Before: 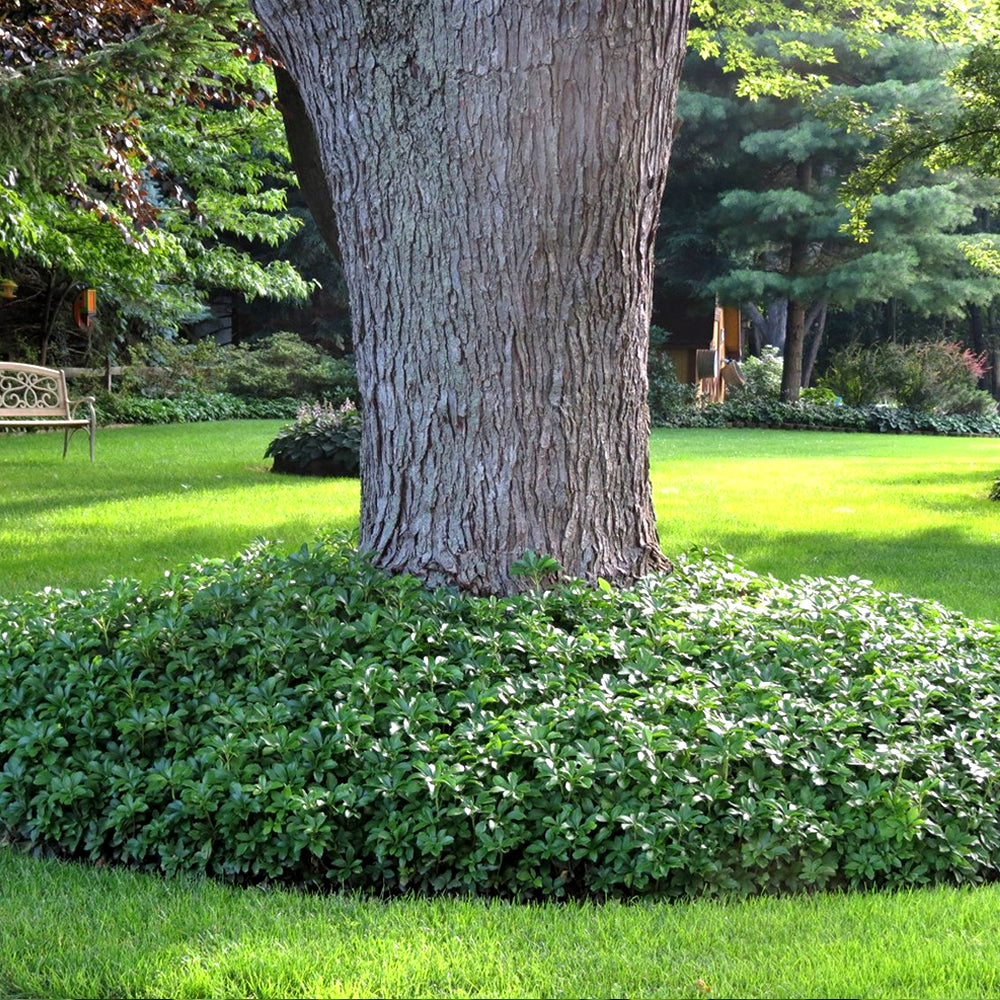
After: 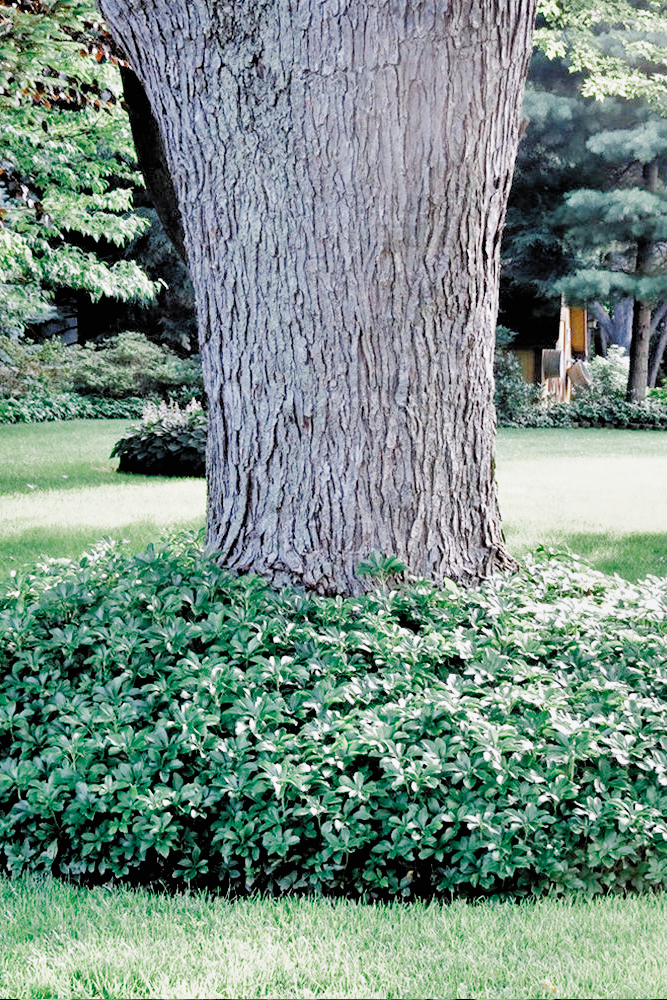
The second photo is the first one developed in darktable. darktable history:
crop and rotate: left 15.446%, right 17.836%
shadows and highlights: radius 108.52, shadows 44.07, highlights -67.8, low approximation 0.01, soften with gaussian
color calibration: illuminant as shot in camera, x 0.358, y 0.373, temperature 4628.91 K
contrast brightness saturation: brightness 0.13
exposure: black level correction 0, exposure 1.2 EV, compensate exposure bias true, compensate highlight preservation false
filmic rgb: black relative exposure -2.85 EV, white relative exposure 4.56 EV, hardness 1.77, contrast 1.25, preserve chrominance no, color science v5 (2021)
color zones: curves: ch0 [(0, 0.5) (0.125, 0.4) (0.25, 0.5) (0.375, 0.4) (0.5, 0.4) (0.625, 0.35) (0.75, 0.35) (0.875, 0.5)]; ch1 [(0, 0.35) (0.125, 0.45) (0.25, 0.35) (0.375, 0.35) (0.5, 0.35) (0.625, 0.35) (0.75, 0.45) (0.875, 0.35)]; ch2 [(0, 0.6) (0.125, 0.5) (0.25, 0.5) (0.375, 0.6) (0.5, 0.6) (0.625, 0.5) (0.75, 0.5) (0.875, 0.5)]
